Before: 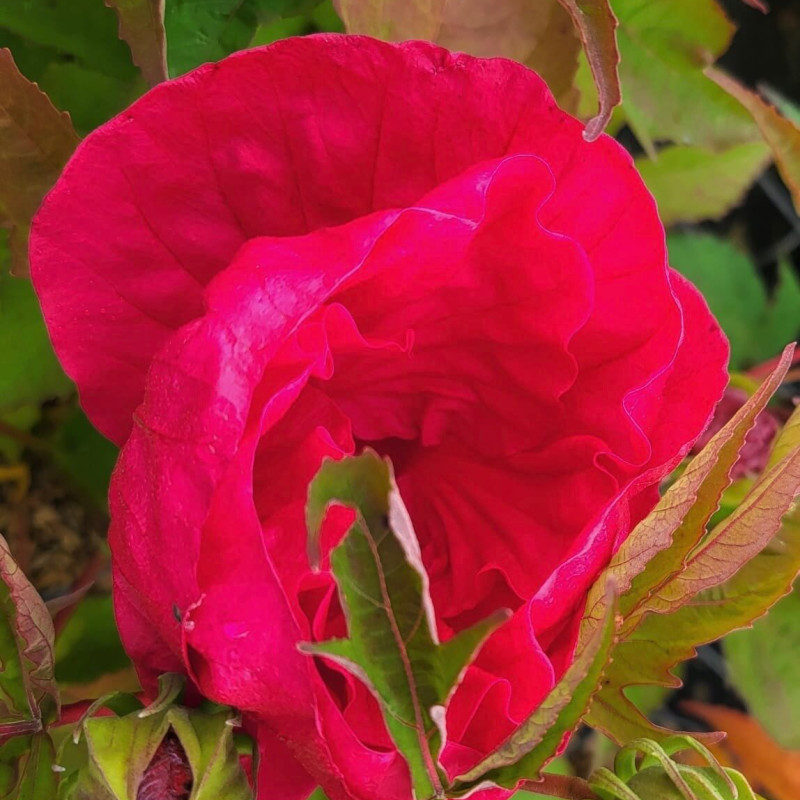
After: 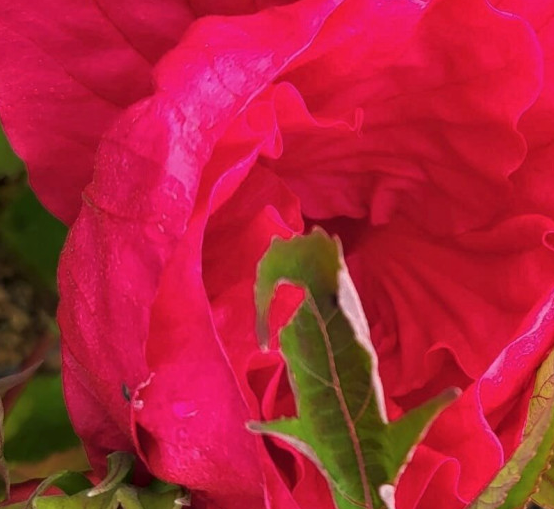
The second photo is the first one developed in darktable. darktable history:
color balance rgb: perceptual saturation grading › global saturation -3%
contrast equalizer: y [[0.509, 0.517, 0.523, 0.523, 0.517, 0.509], [0.5 ×6], [0.5 ×6], [0 ×6], [0 ×6]]
crop: left 6.488%, top 27.668%, right 24.183%, bottom 8.656%
